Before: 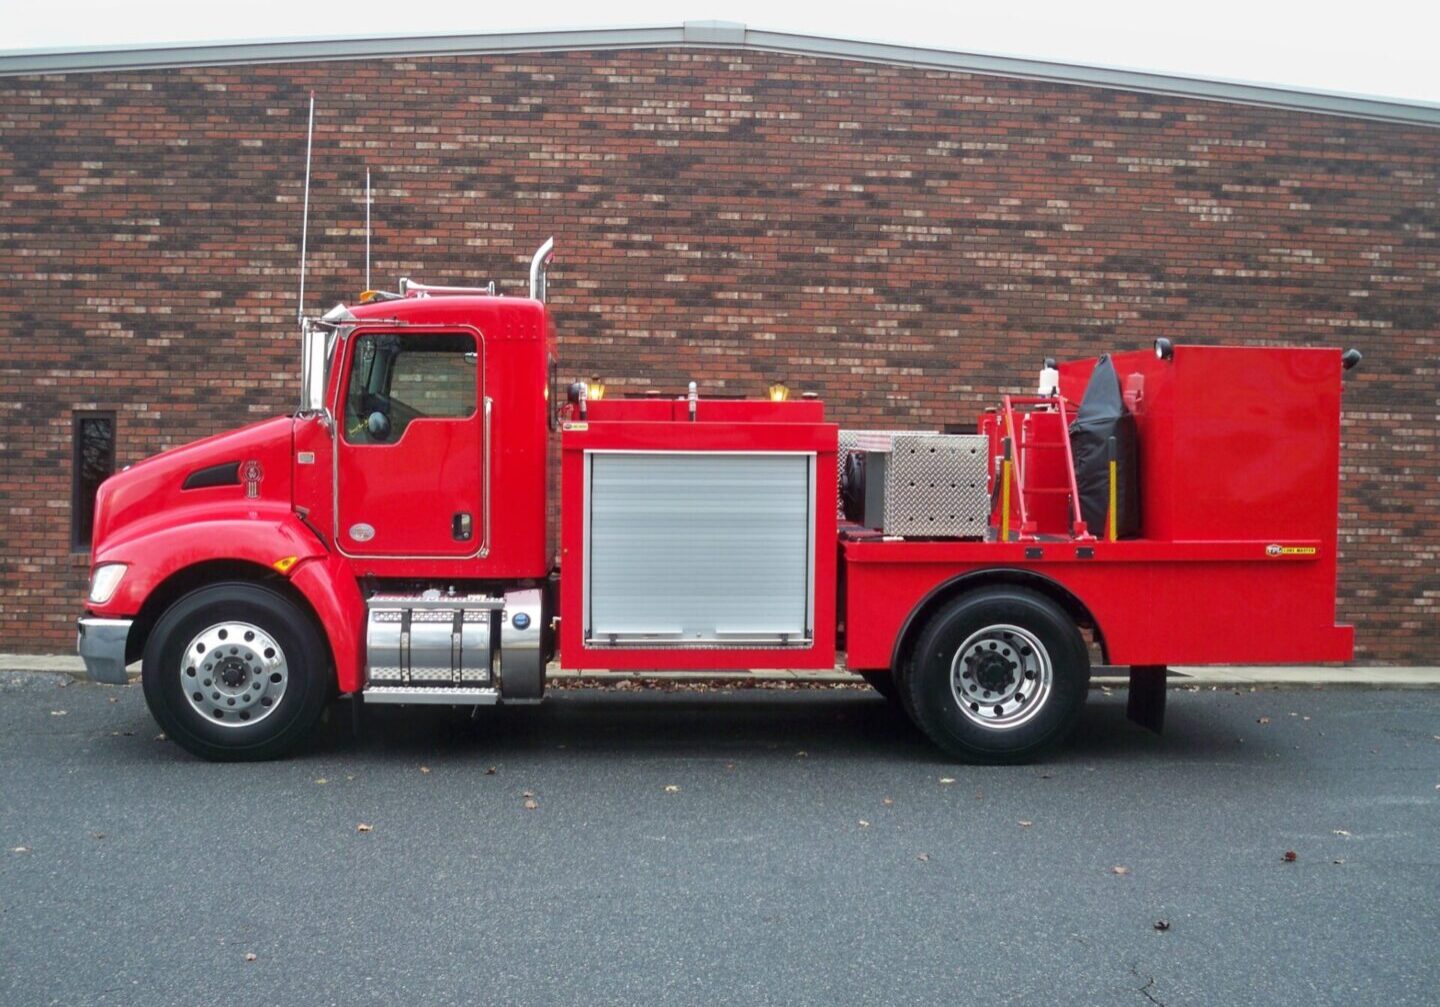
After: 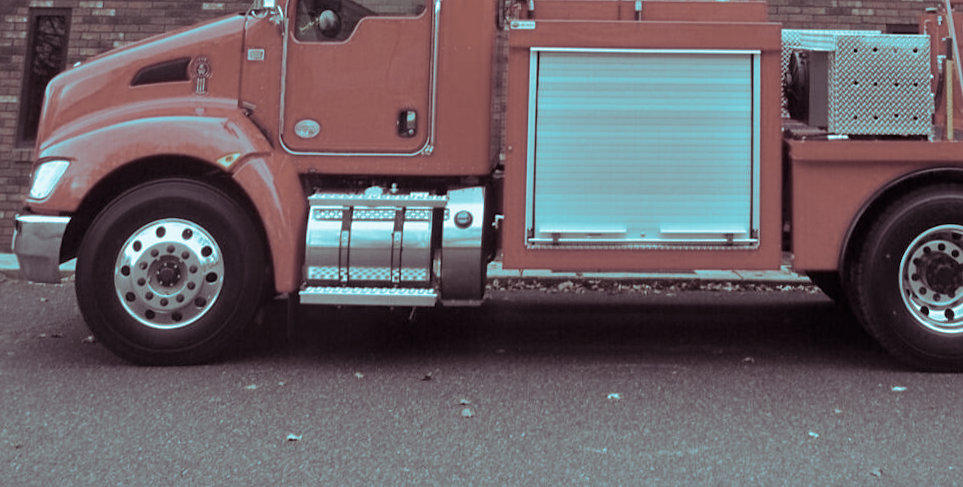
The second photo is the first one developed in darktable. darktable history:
split-toning: shadows › hue 327.6°, highlights › hue 198°, highlights › saturation 0.55, balance -21.25, compress 0%
rotate and perspective: rotation 0.215°, lens shift (vertical) -0.139, crop left 0.069, crop right 0.939, crop top 0.002, crop bottom 0.996
color correction: saturation 0.3
sharpen: amount 0.2
crop: top 36.498%, right 27.964%, bottom 14.995%
exposure: exposure -0.157 EV, compensate highlight preservation false
